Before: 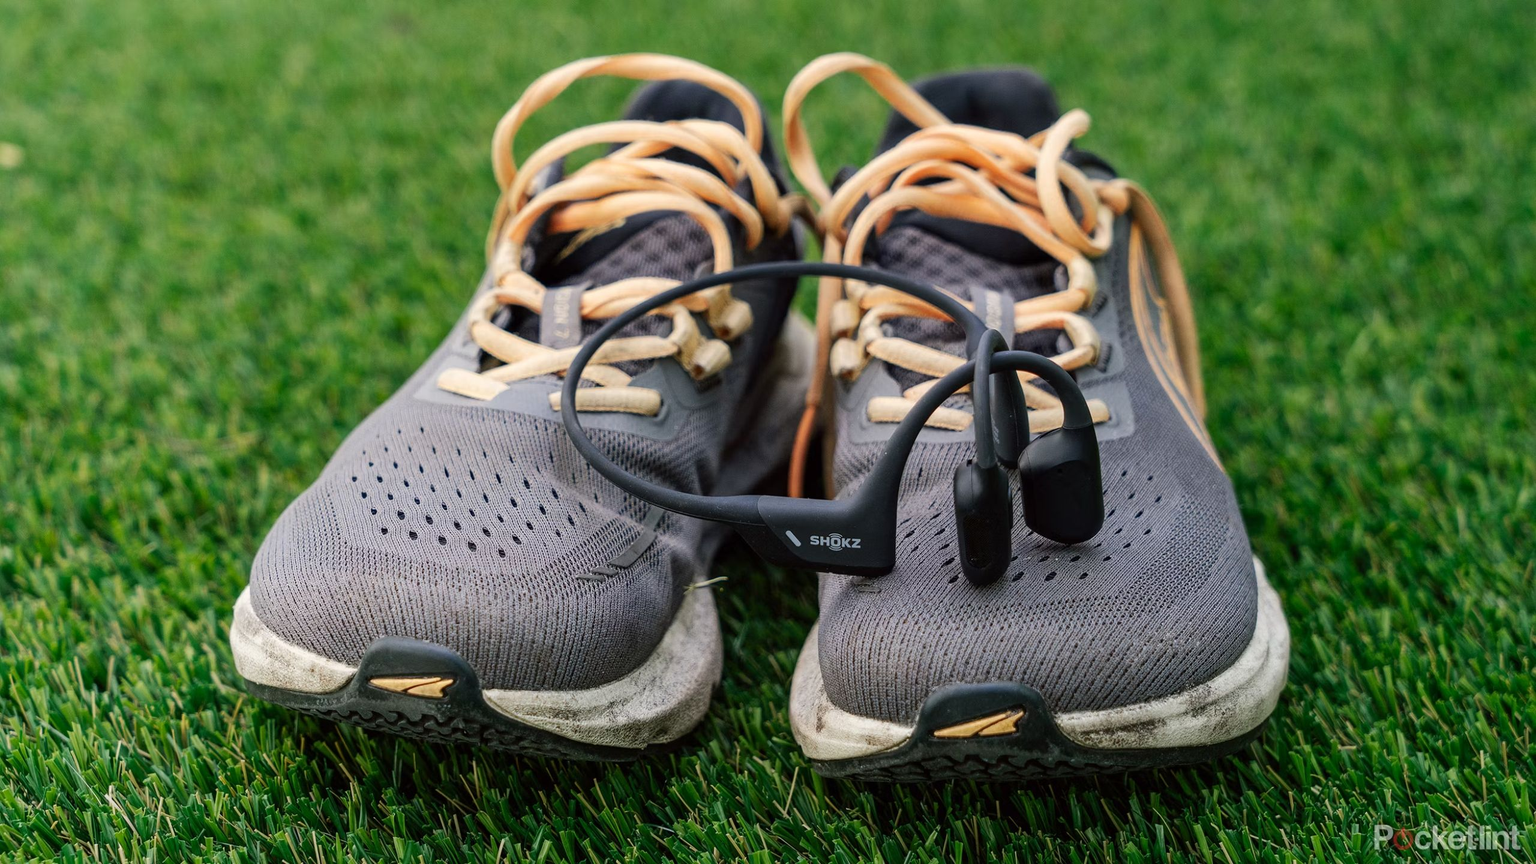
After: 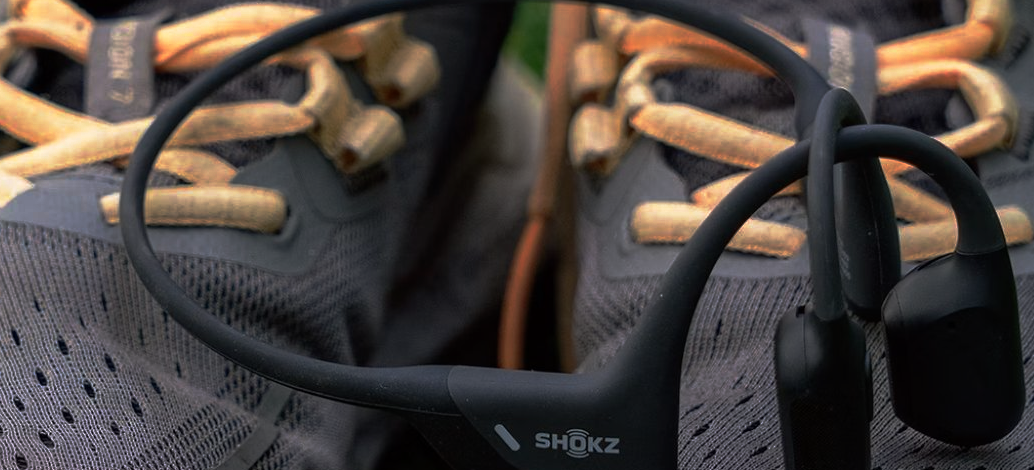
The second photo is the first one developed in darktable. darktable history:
exposure: compensate highlight preservation false
base curve: curves: ch0 [(0, 0) (0.564, 0.291) (0.802, 0.731) (1, 1)], preserve colors none
crop: left 31.839%, top 31.948%, right 27.753%, bottom 35.413%
